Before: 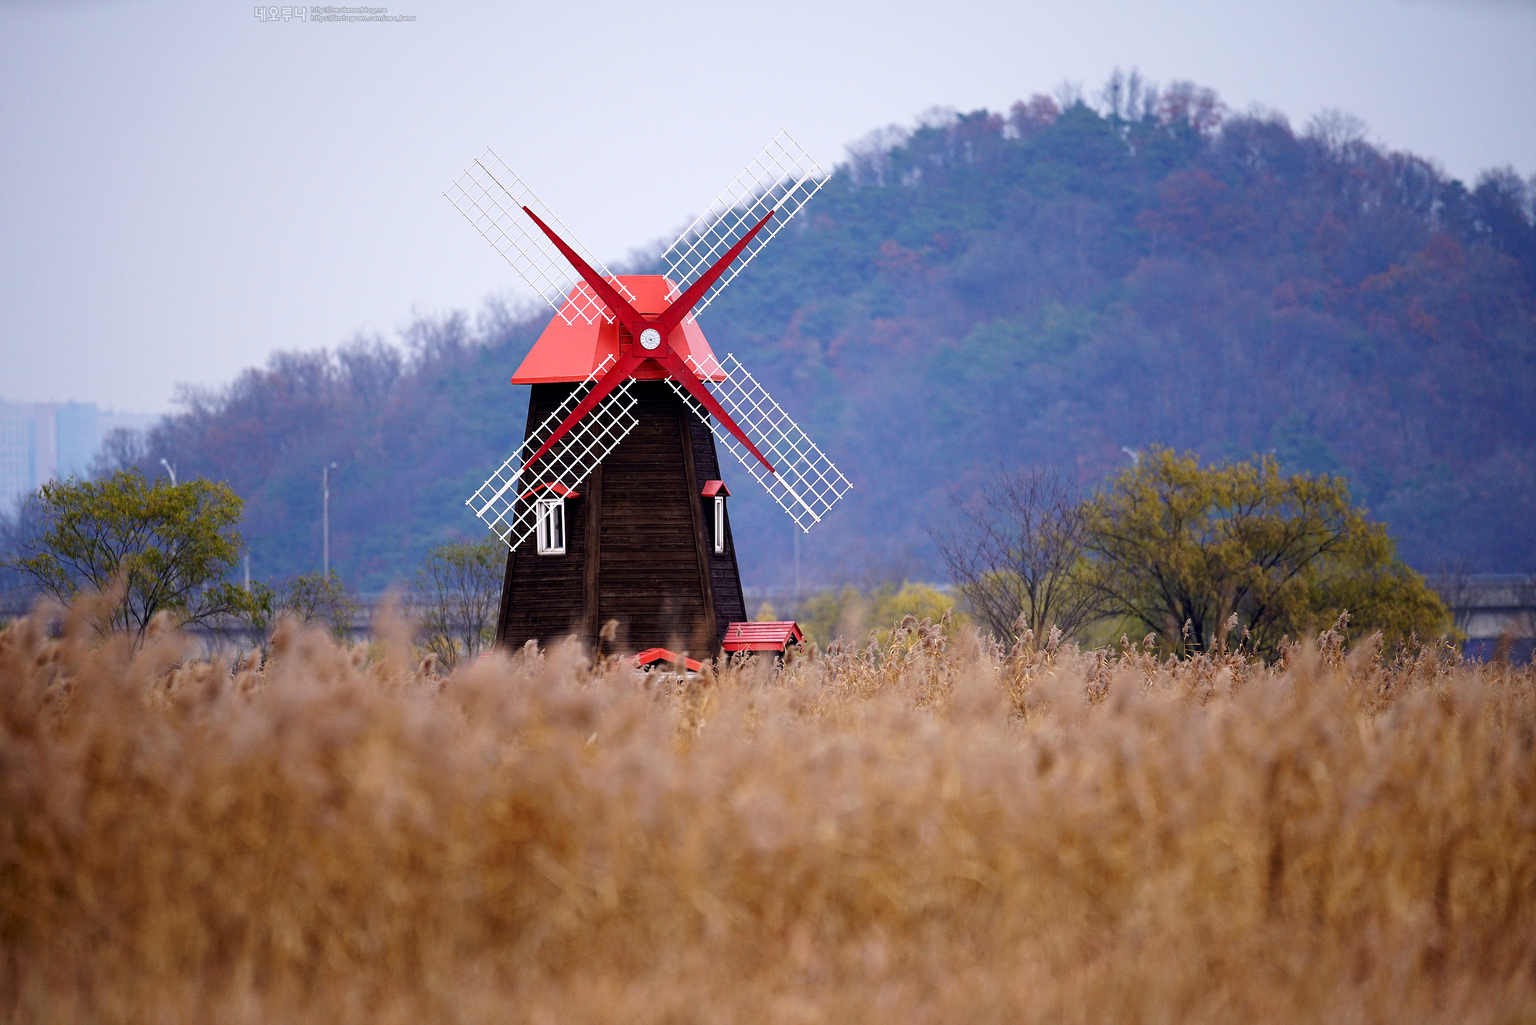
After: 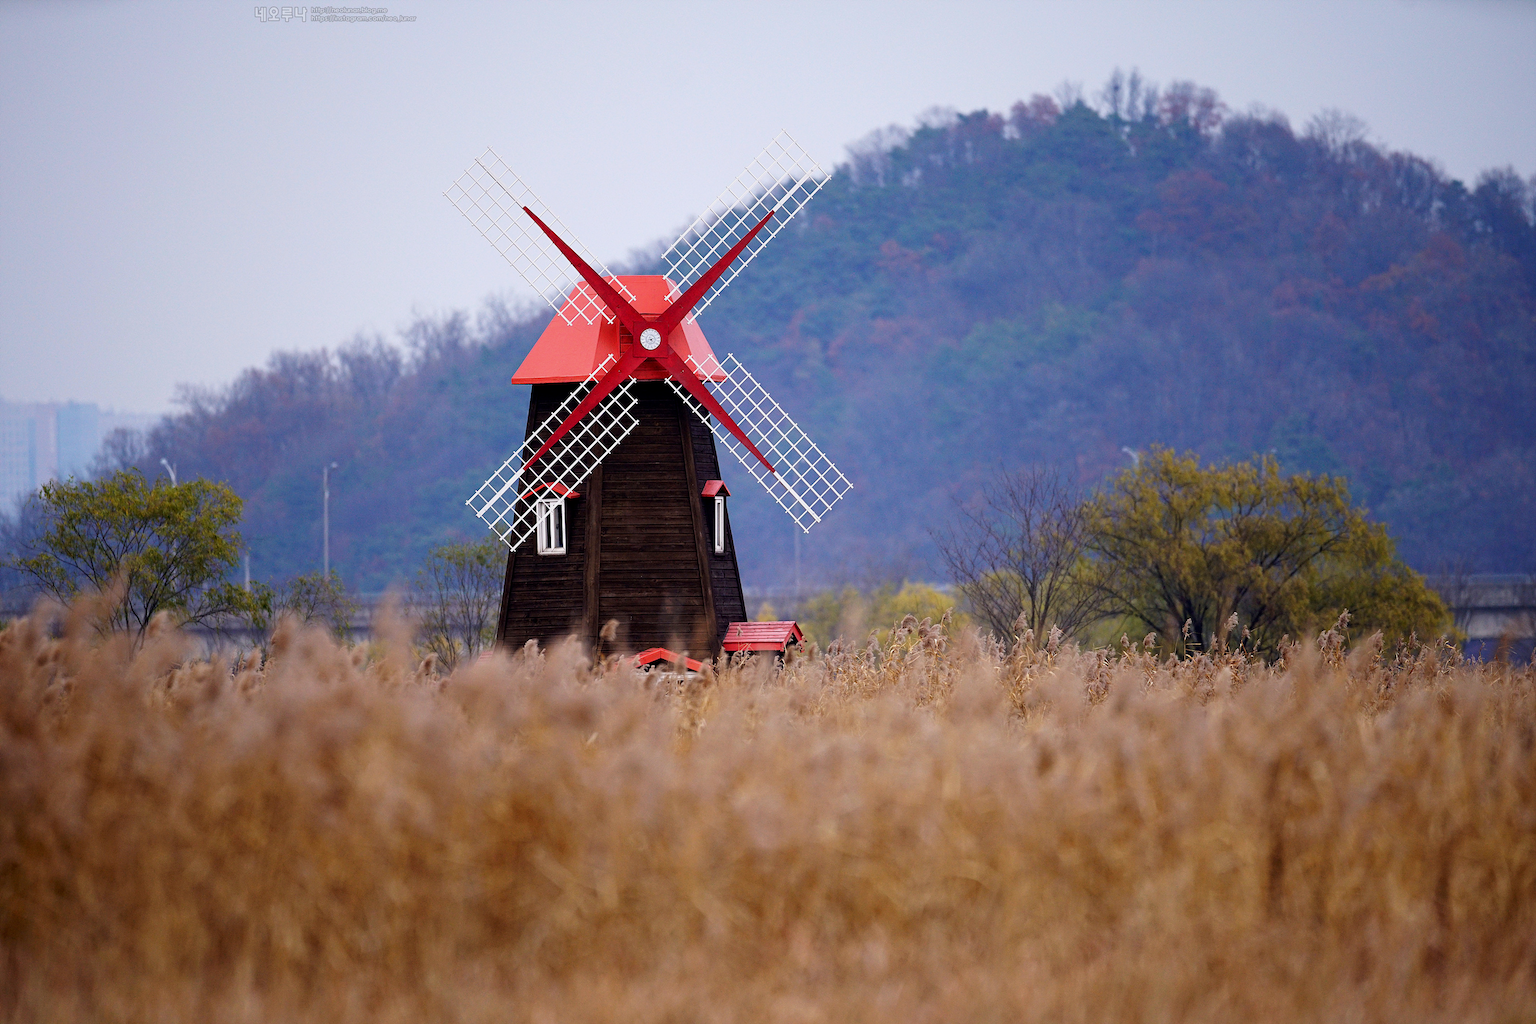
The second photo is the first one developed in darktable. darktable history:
tone curve: color space Lab, linked channels, preserve colors none
exposure: exposure -0.151 EV, compensate highlight preservation false
